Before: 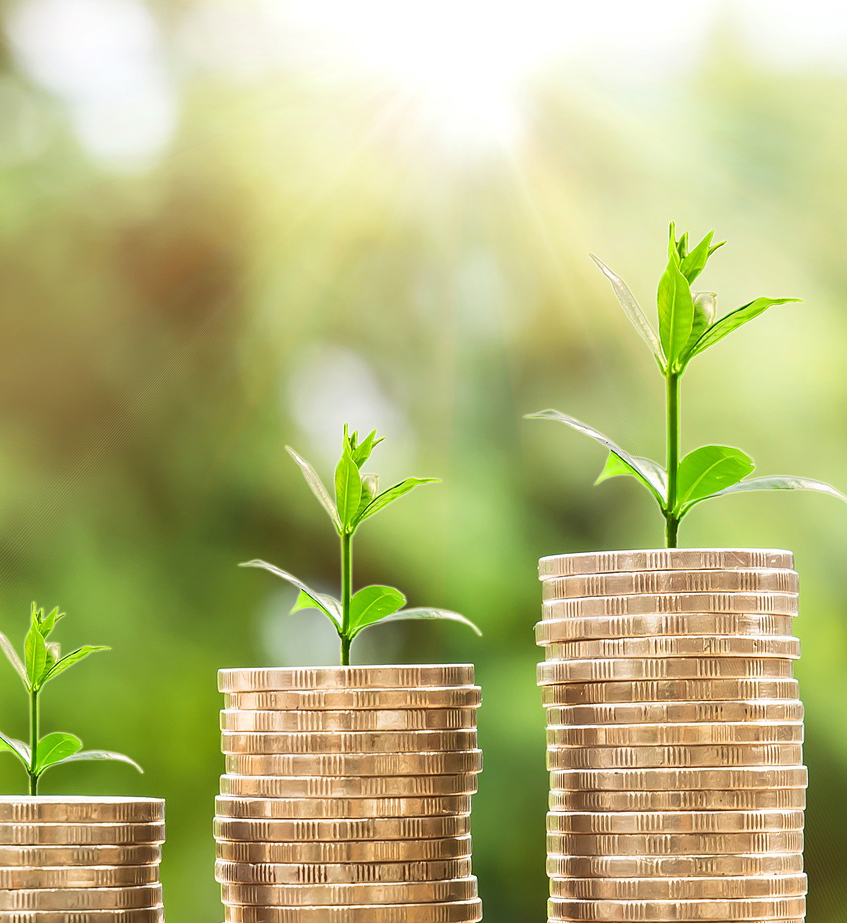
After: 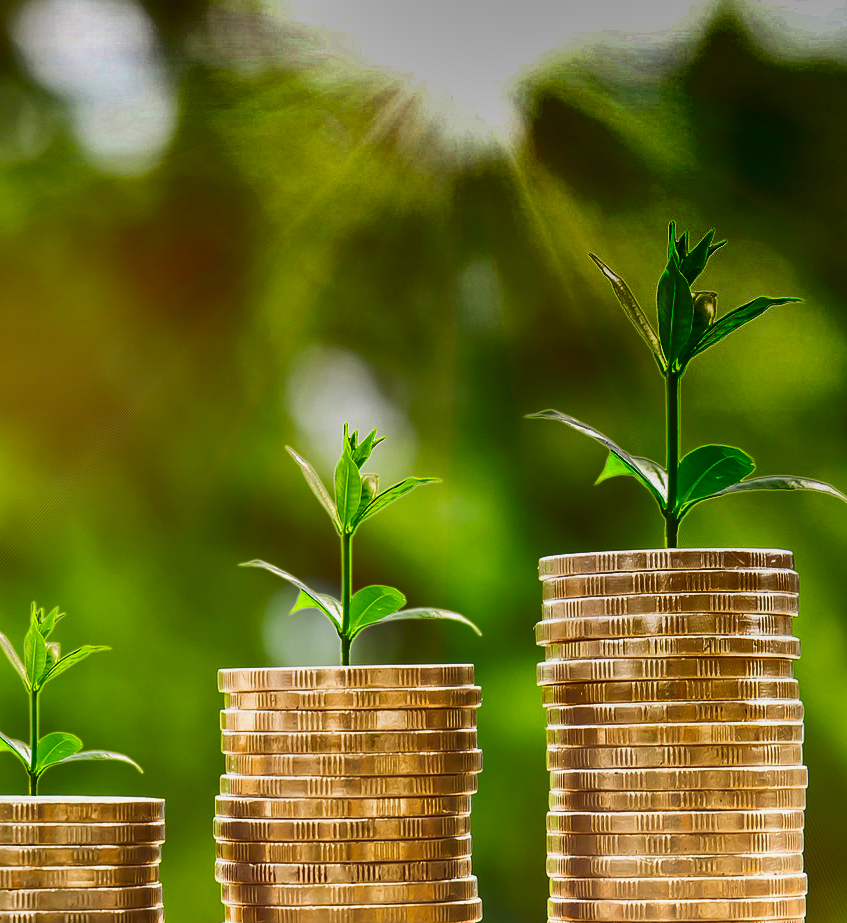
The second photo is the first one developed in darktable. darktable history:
color balance rgb: shadows lift › luminance -21.722%, shadows lift › chroma 8.808%, shadows lift › hue 282.65°, perceptual saturation grading › global saturation 0.258%, global vibrance 50.334%
shadows and highlights: radius 123.96, shadows 98.29, white point adjustment -2.84, highlights -99.91, soften with gaussian
